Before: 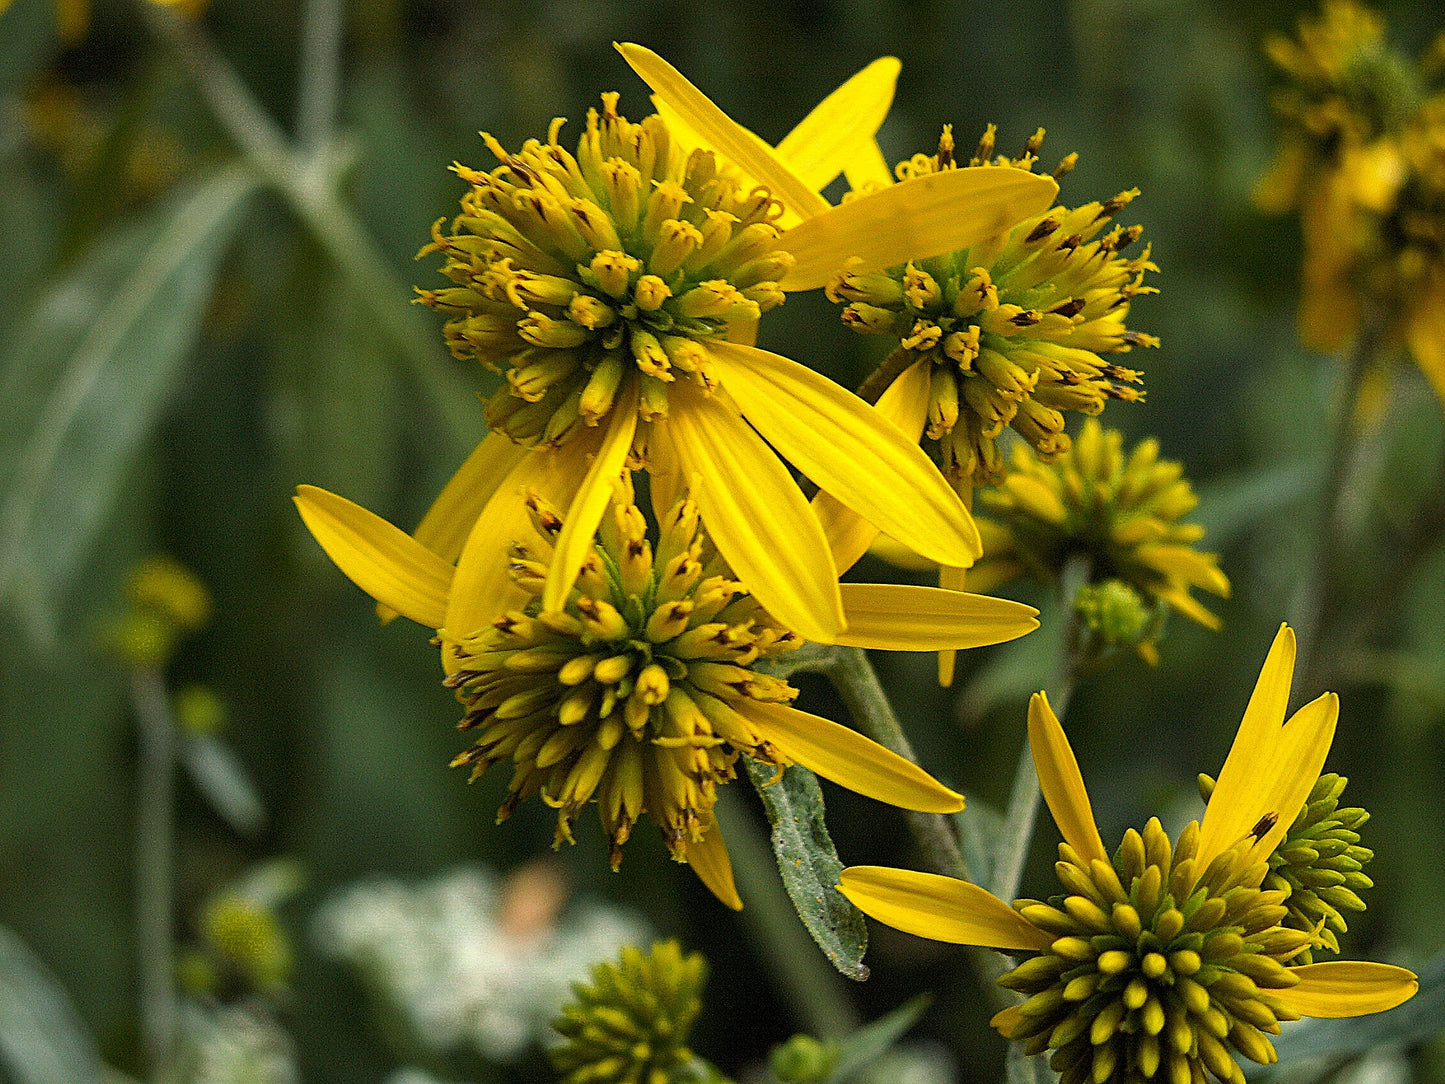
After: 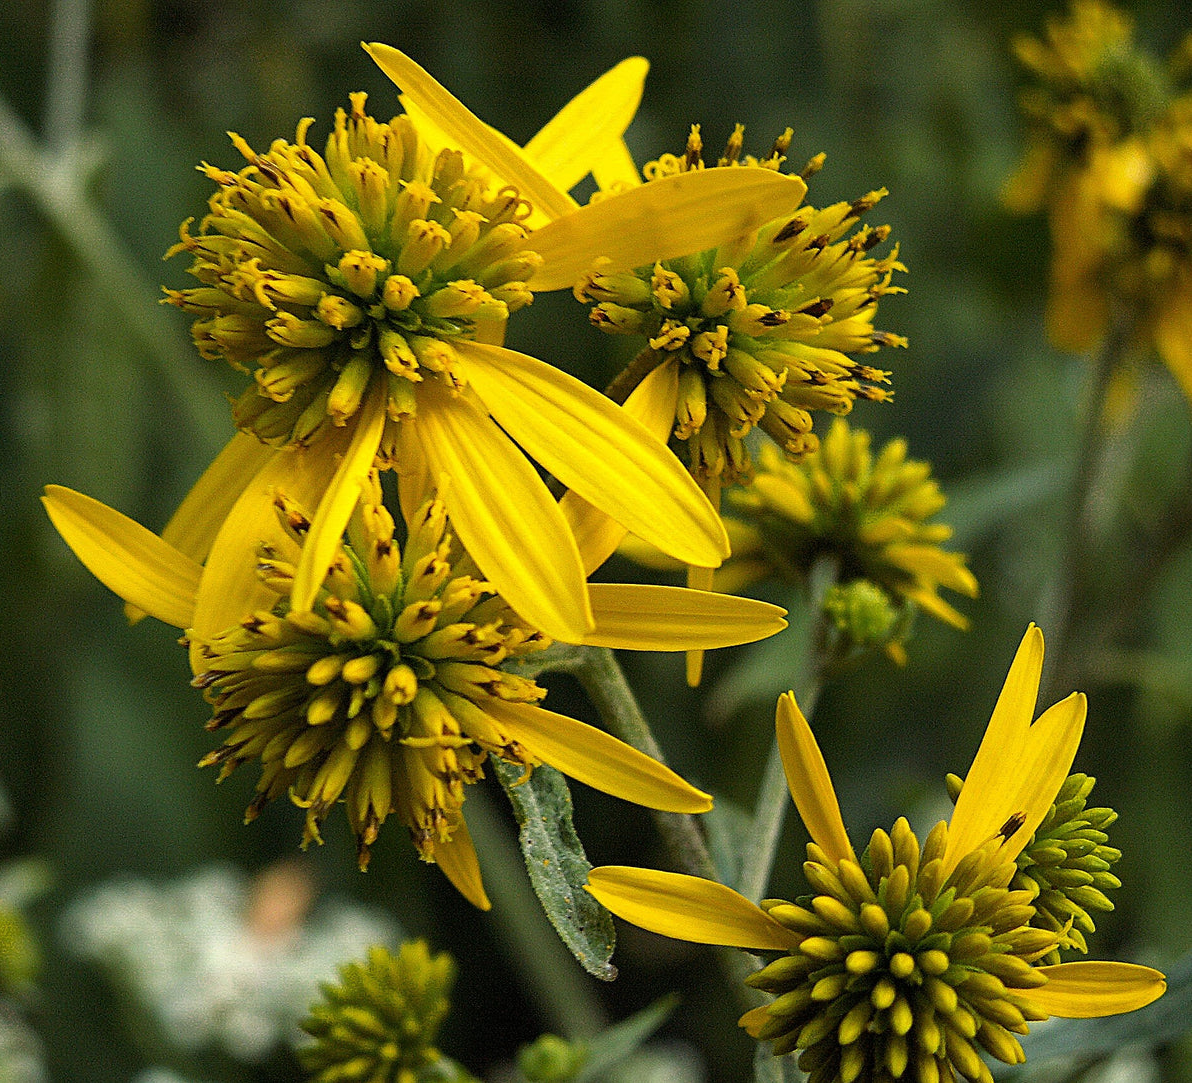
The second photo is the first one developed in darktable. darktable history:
crop: left 17.447%, bottom 0.04%
